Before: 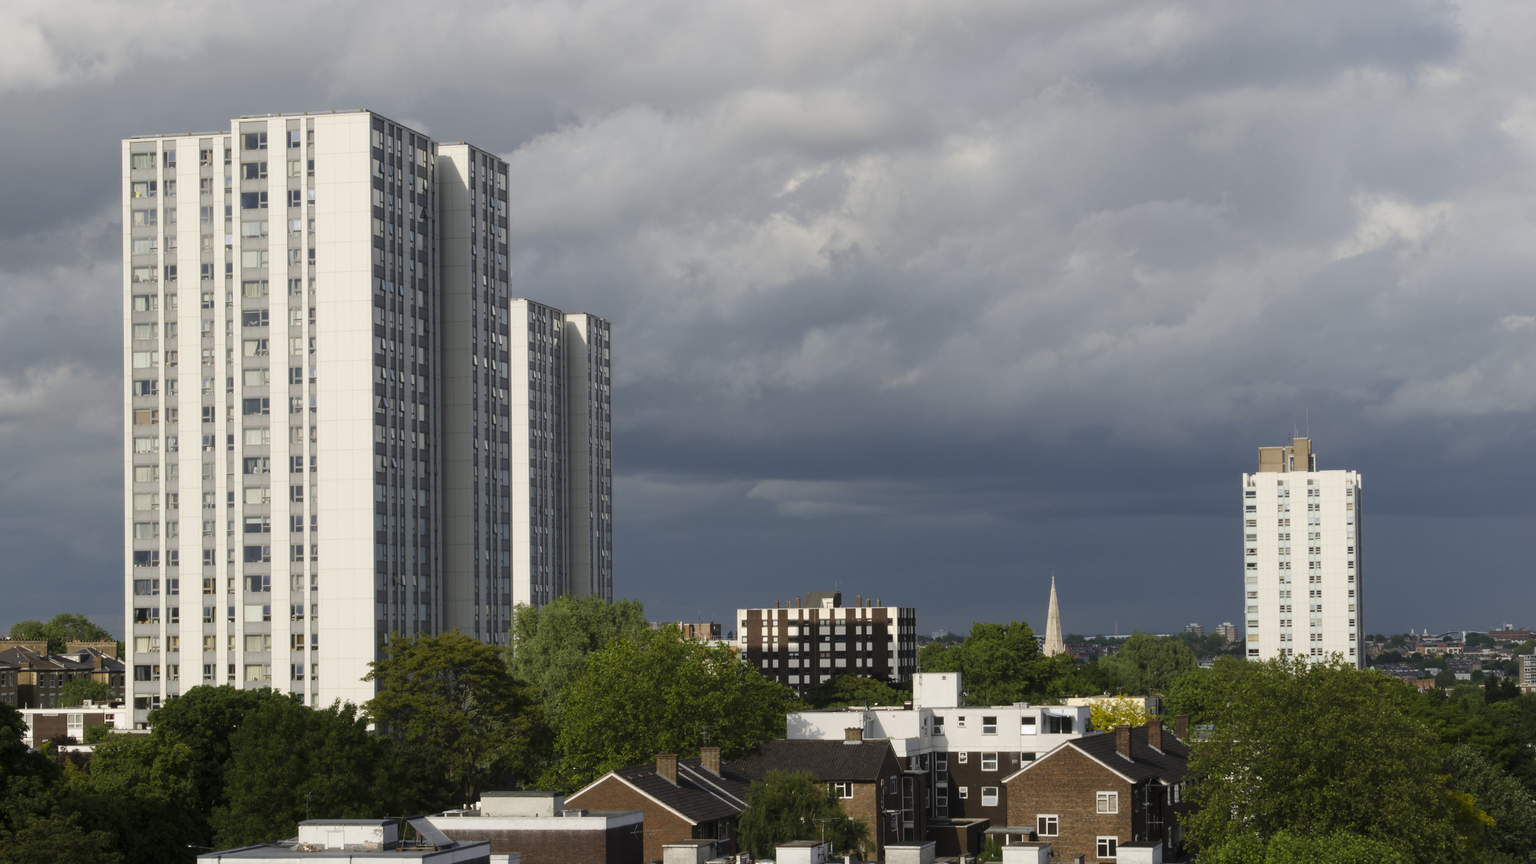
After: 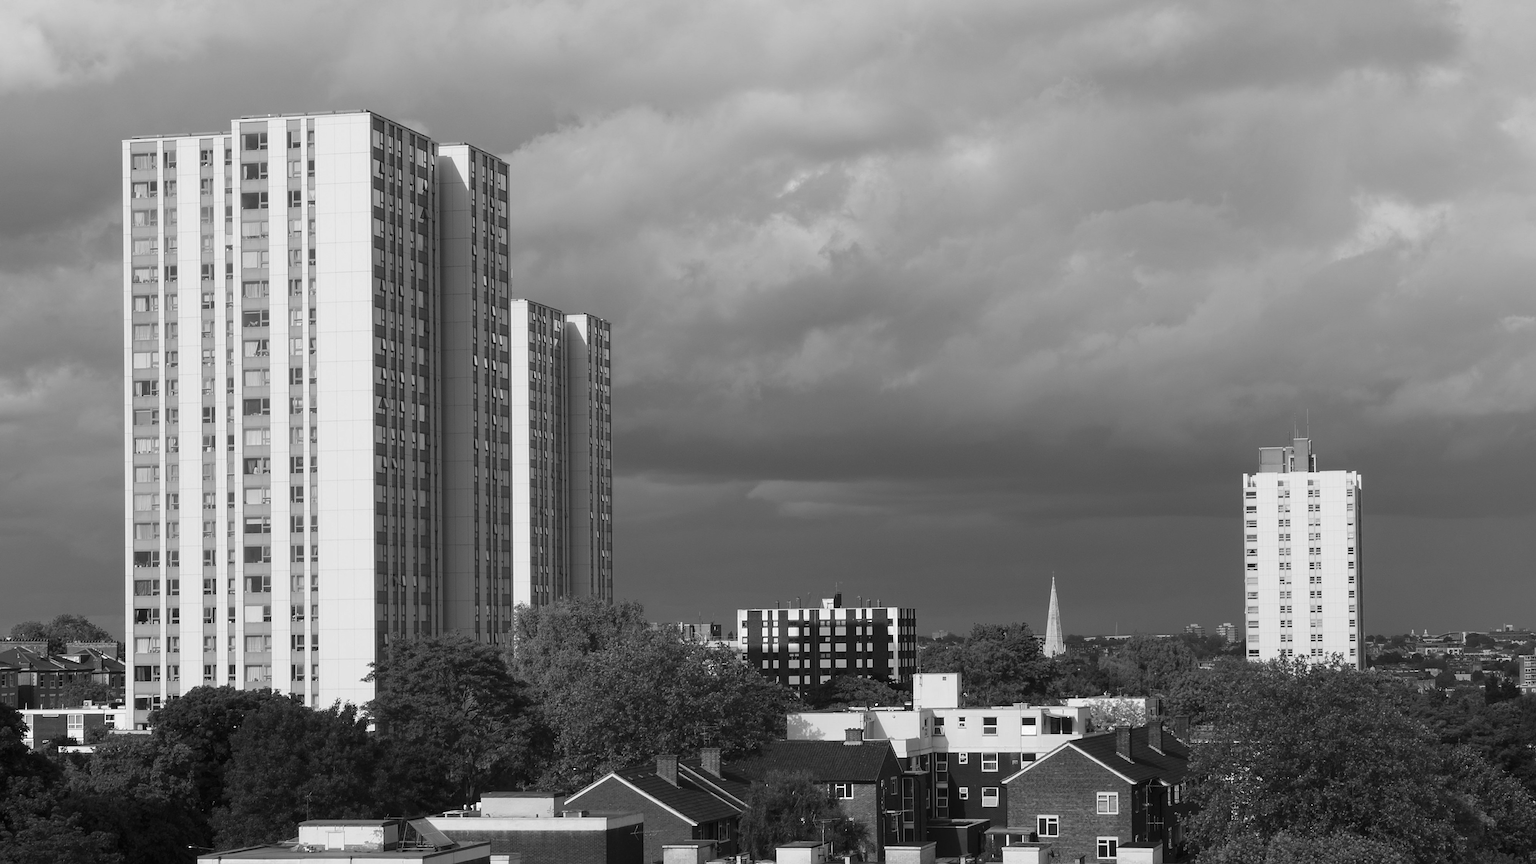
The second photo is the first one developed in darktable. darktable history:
monochrome: a -4.13, b 5.16, size 1
sharpen: on, module defaults
